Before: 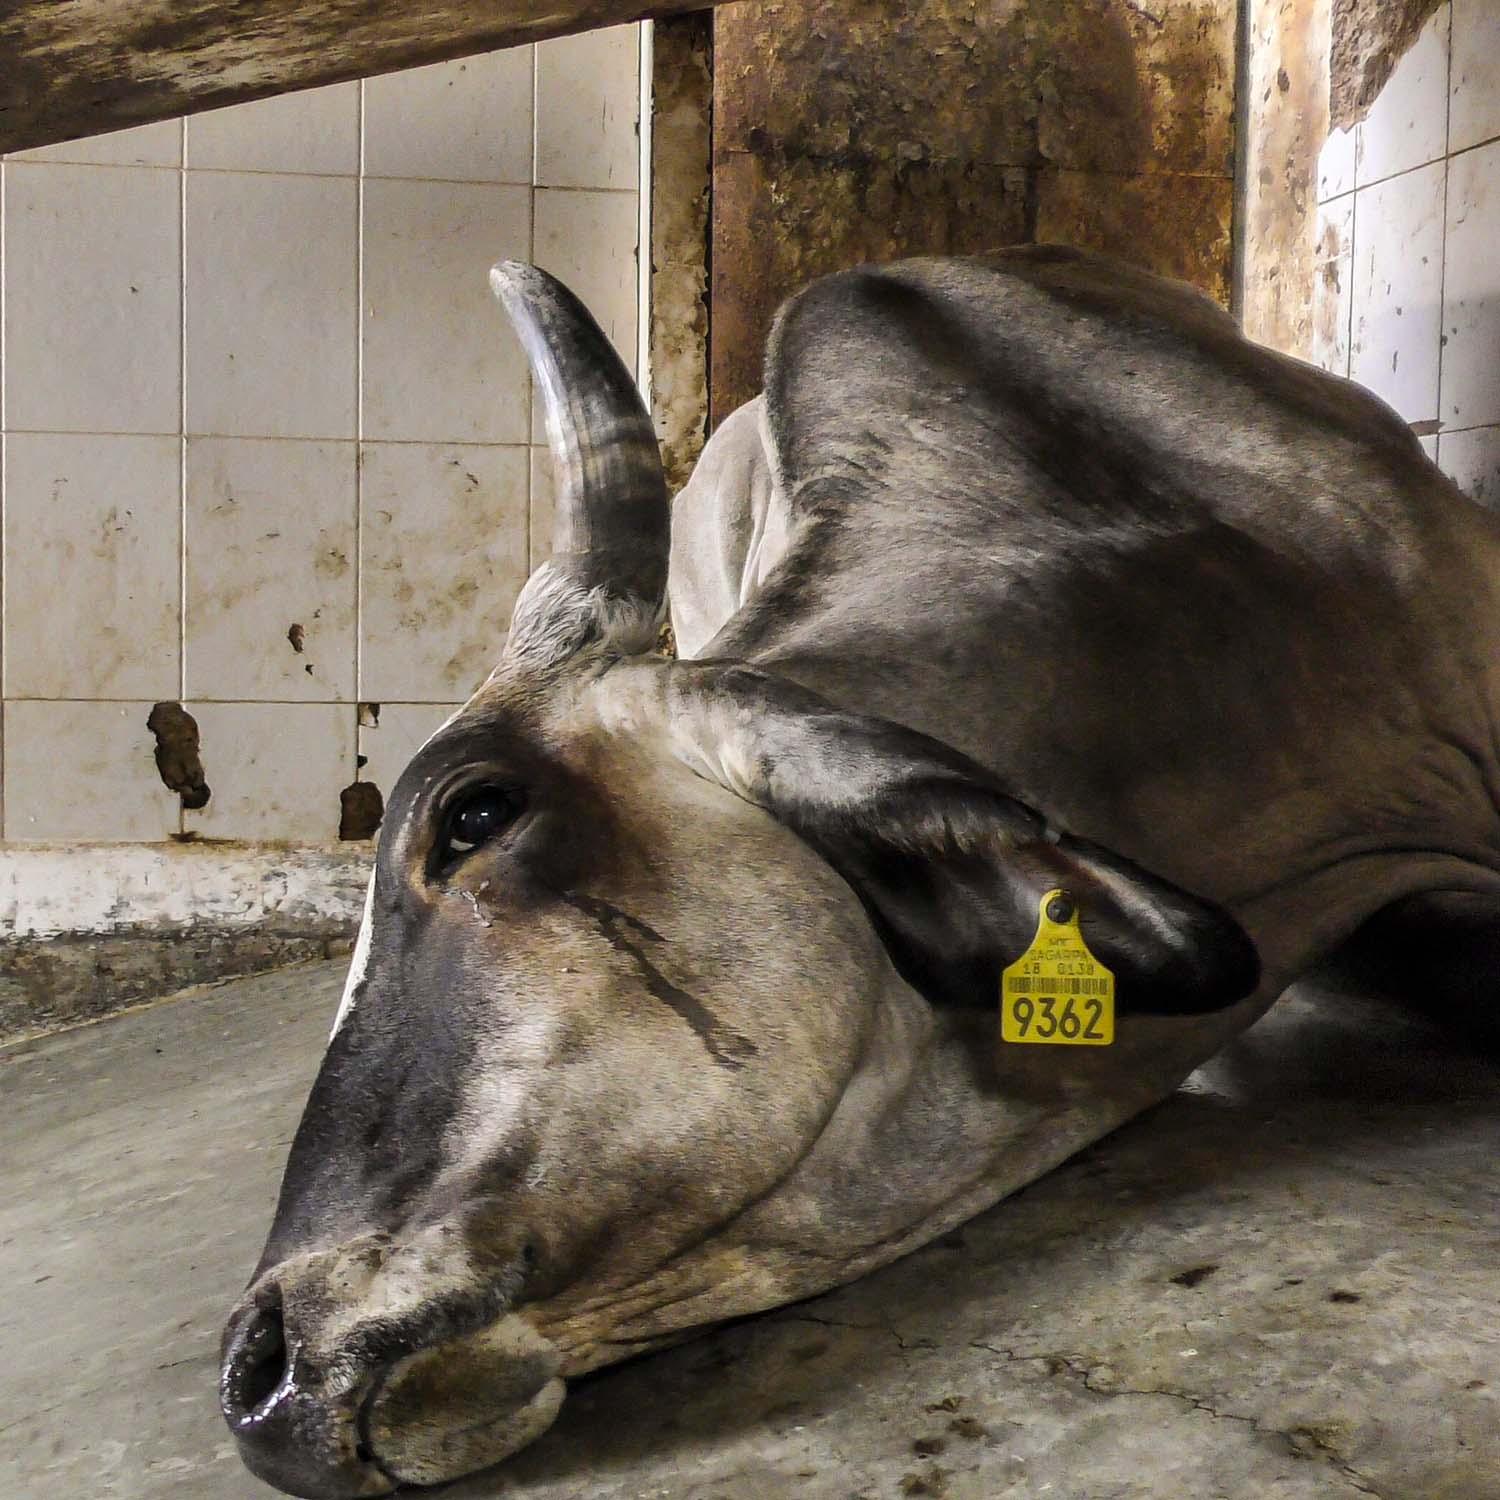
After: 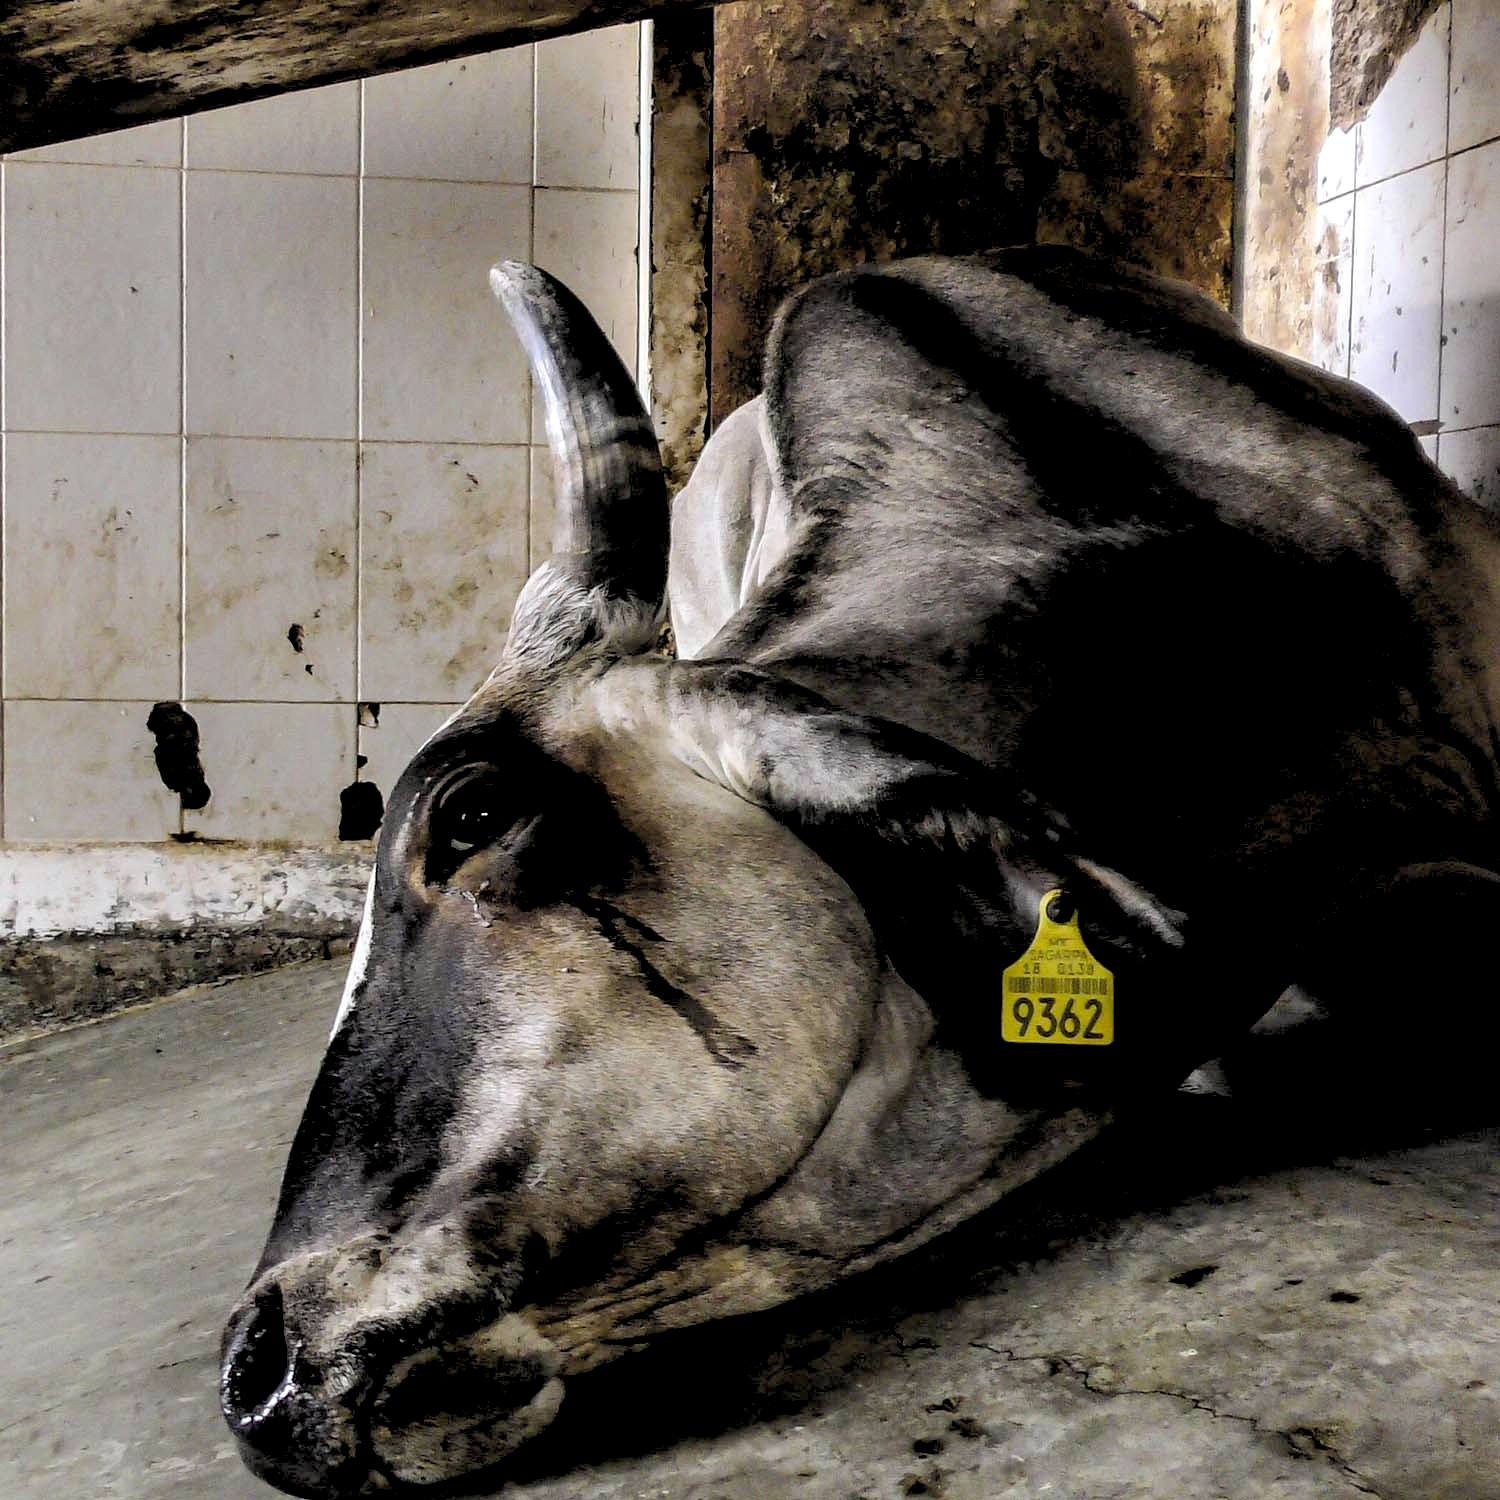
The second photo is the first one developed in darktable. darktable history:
rgb levels: levels [[0.034, 0.472, 0.904], [0, 0.5, 1], [0, 0.5, 1]]
white balance: red 0.983, blue 1.036
